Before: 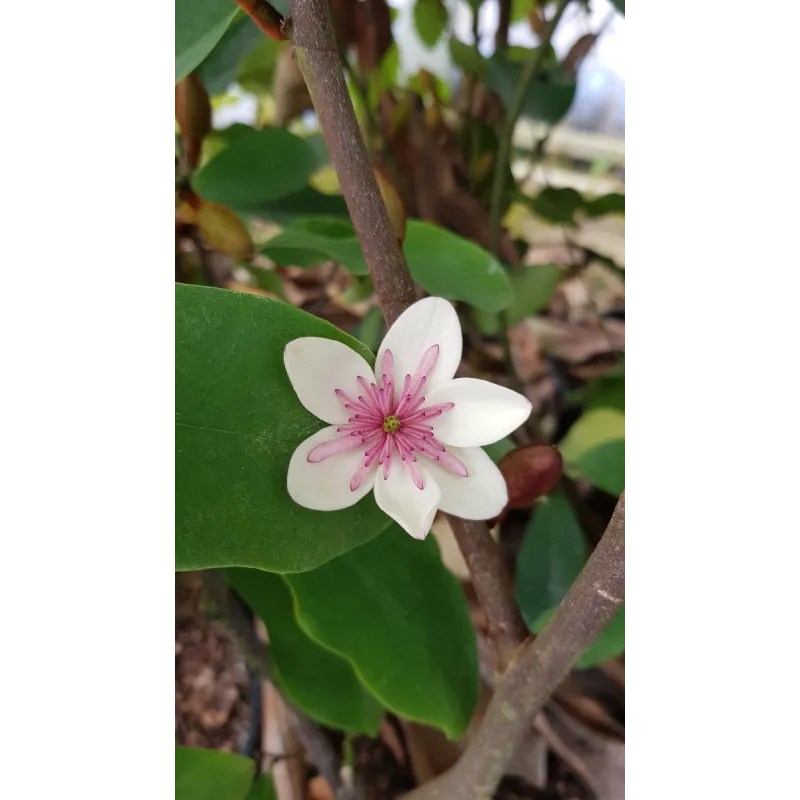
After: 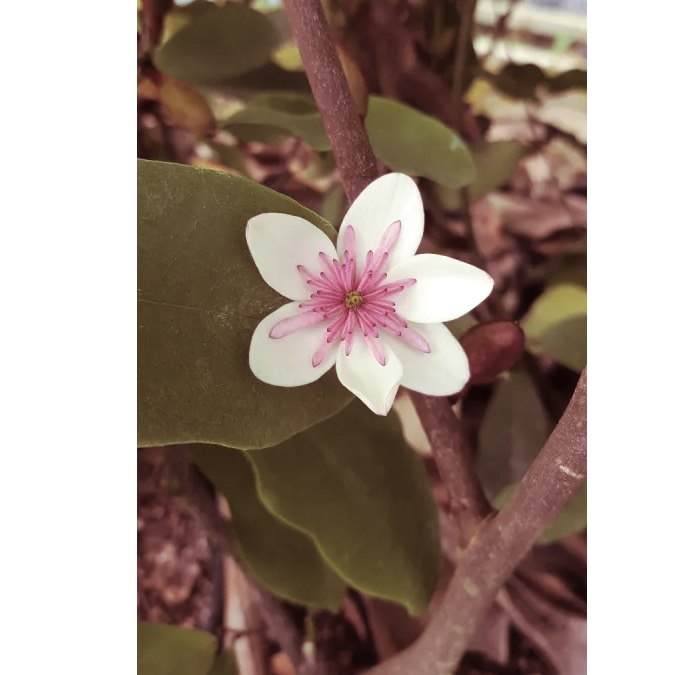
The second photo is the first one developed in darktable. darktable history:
exposure: exposure 0.2 EV, compensate highlight preservation false
crop and rotate: left 4.842%, top 15.51%, right 10.668%
haze removal: strength -0.1, adaptive false
split-toning: on, module defaults
